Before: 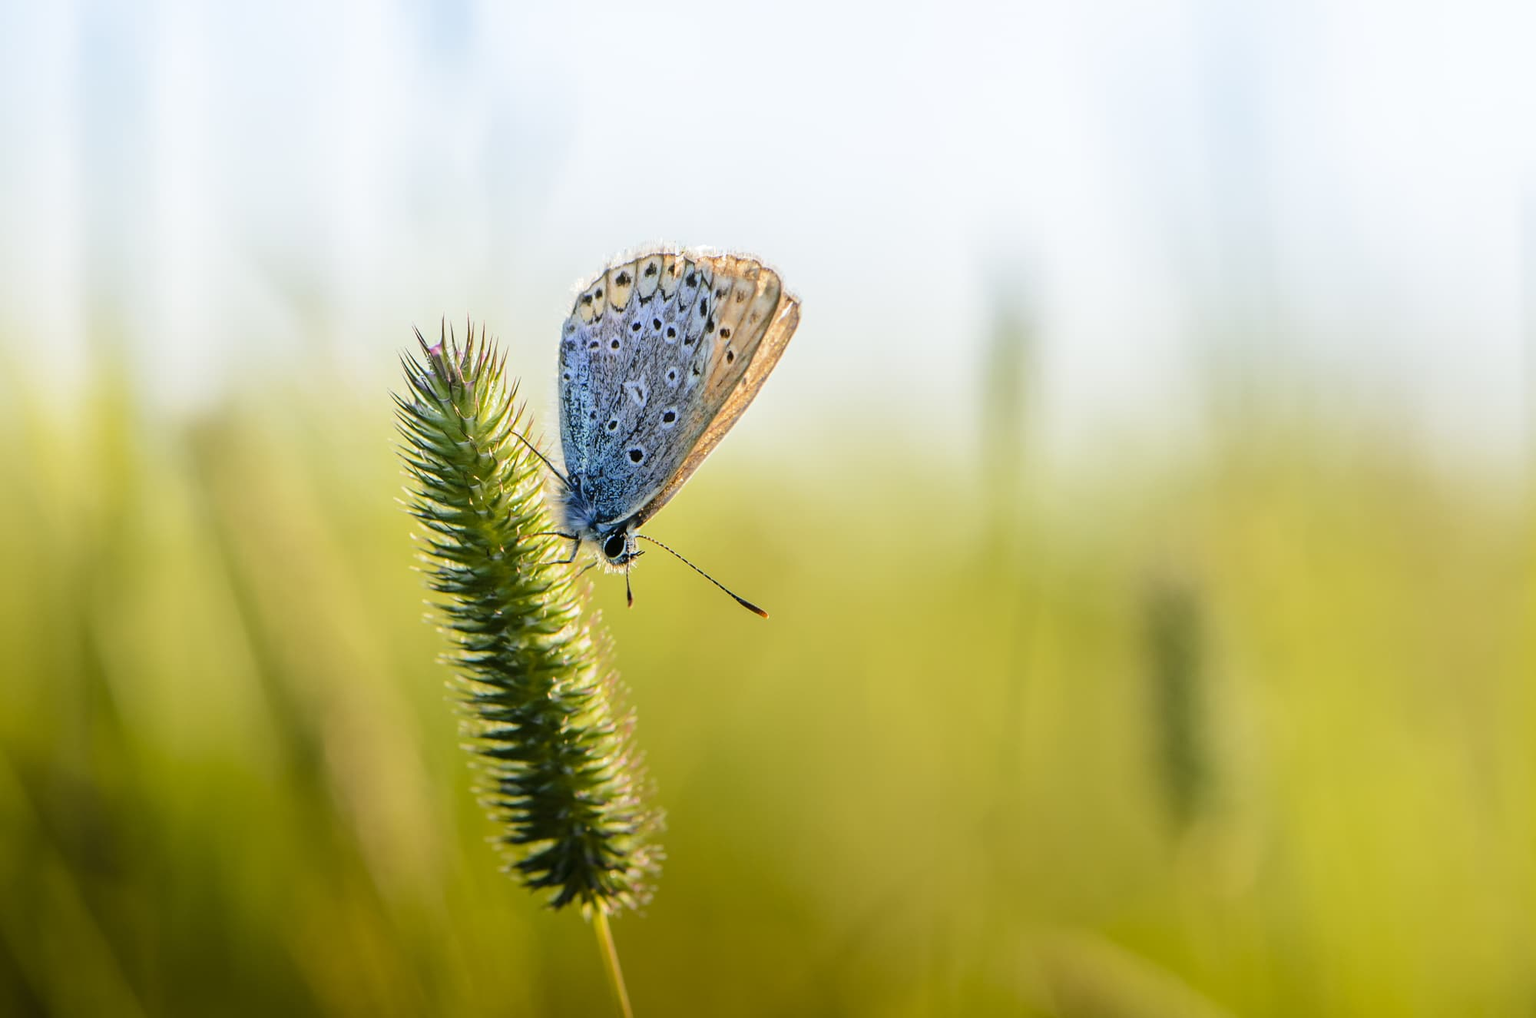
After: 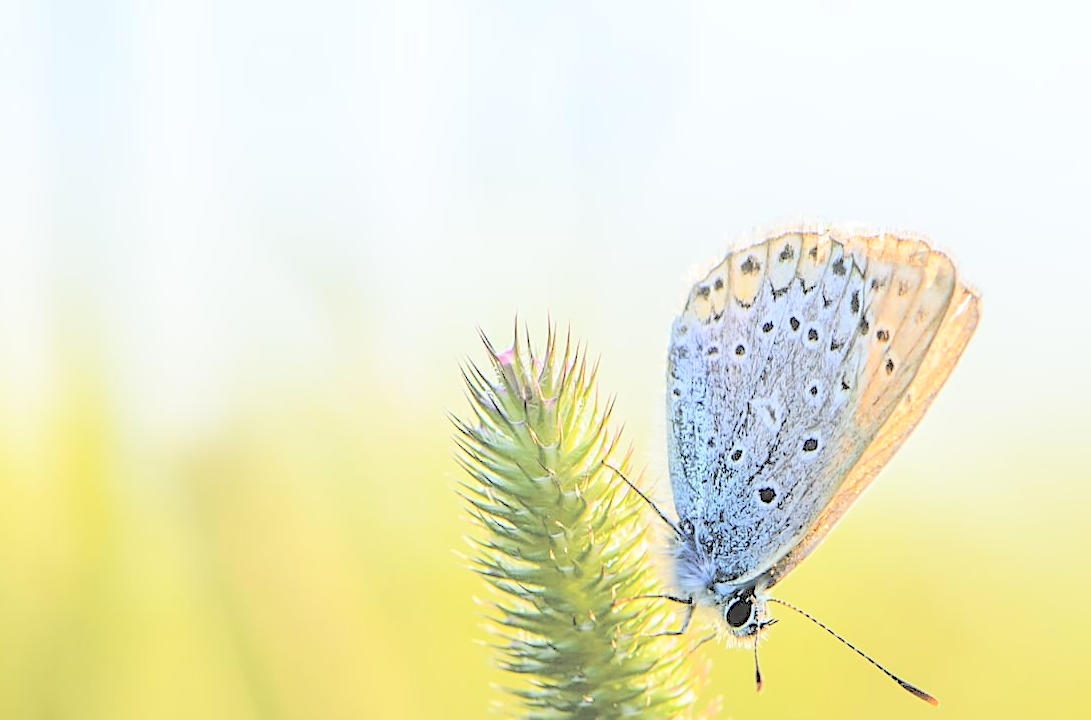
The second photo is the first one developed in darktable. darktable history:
crop and rotate: left 3.069%, top 7.544%, right 42.338%, bottom 38.091%
sharpen: on, module defaults
contrast brightness saturation: brightness 0.987
